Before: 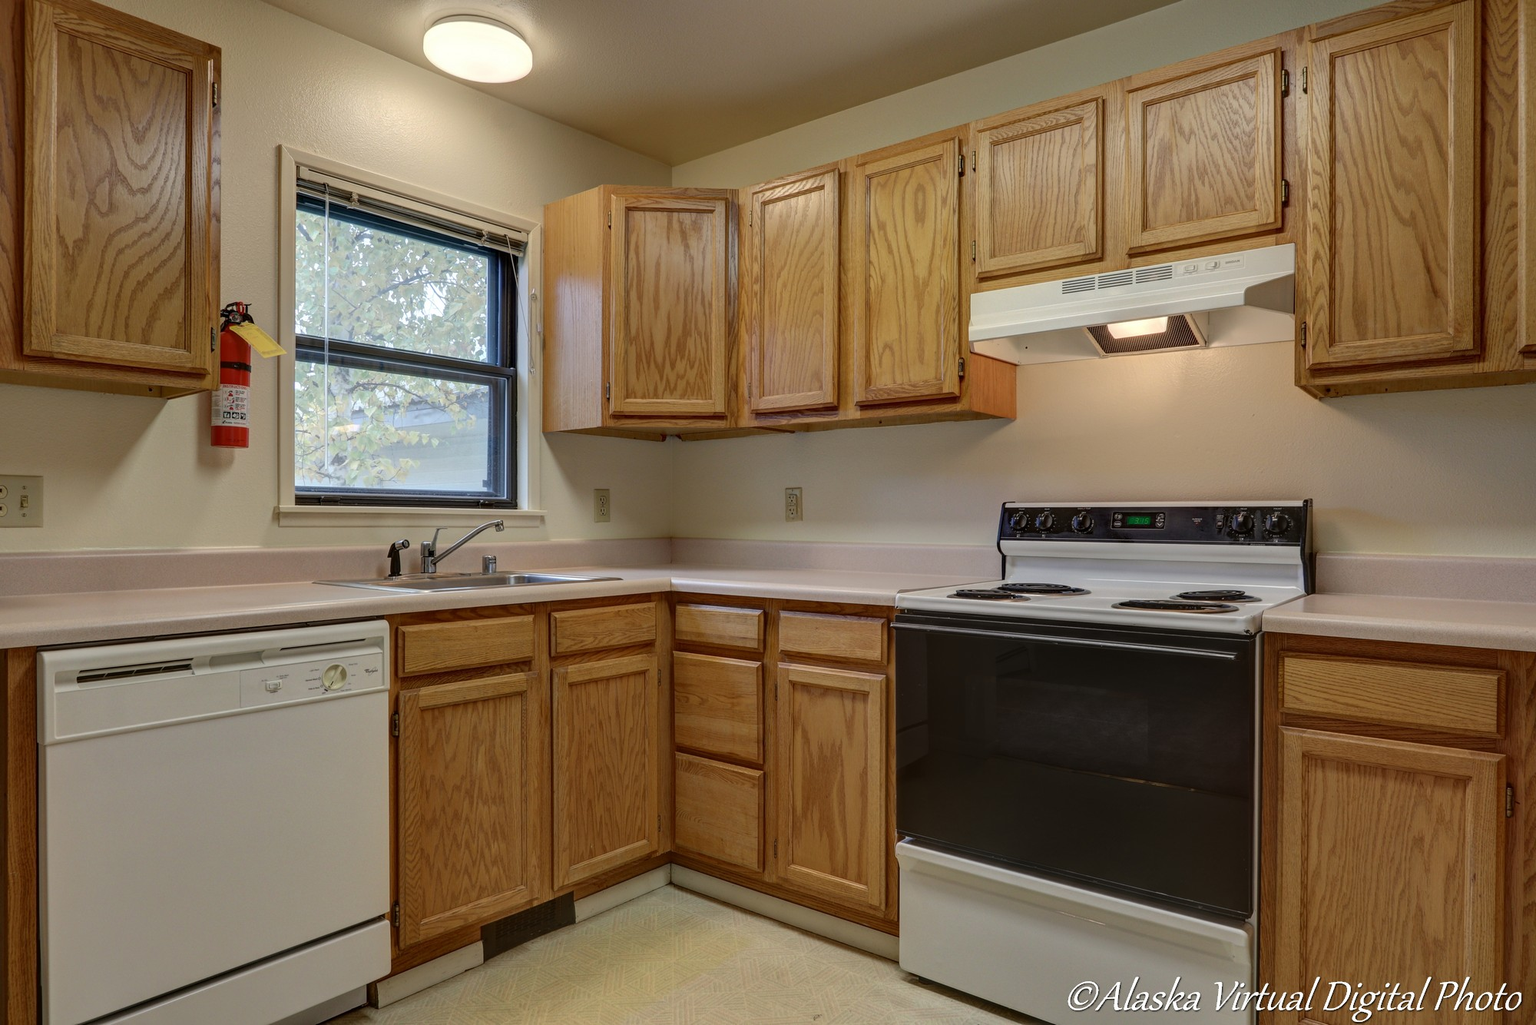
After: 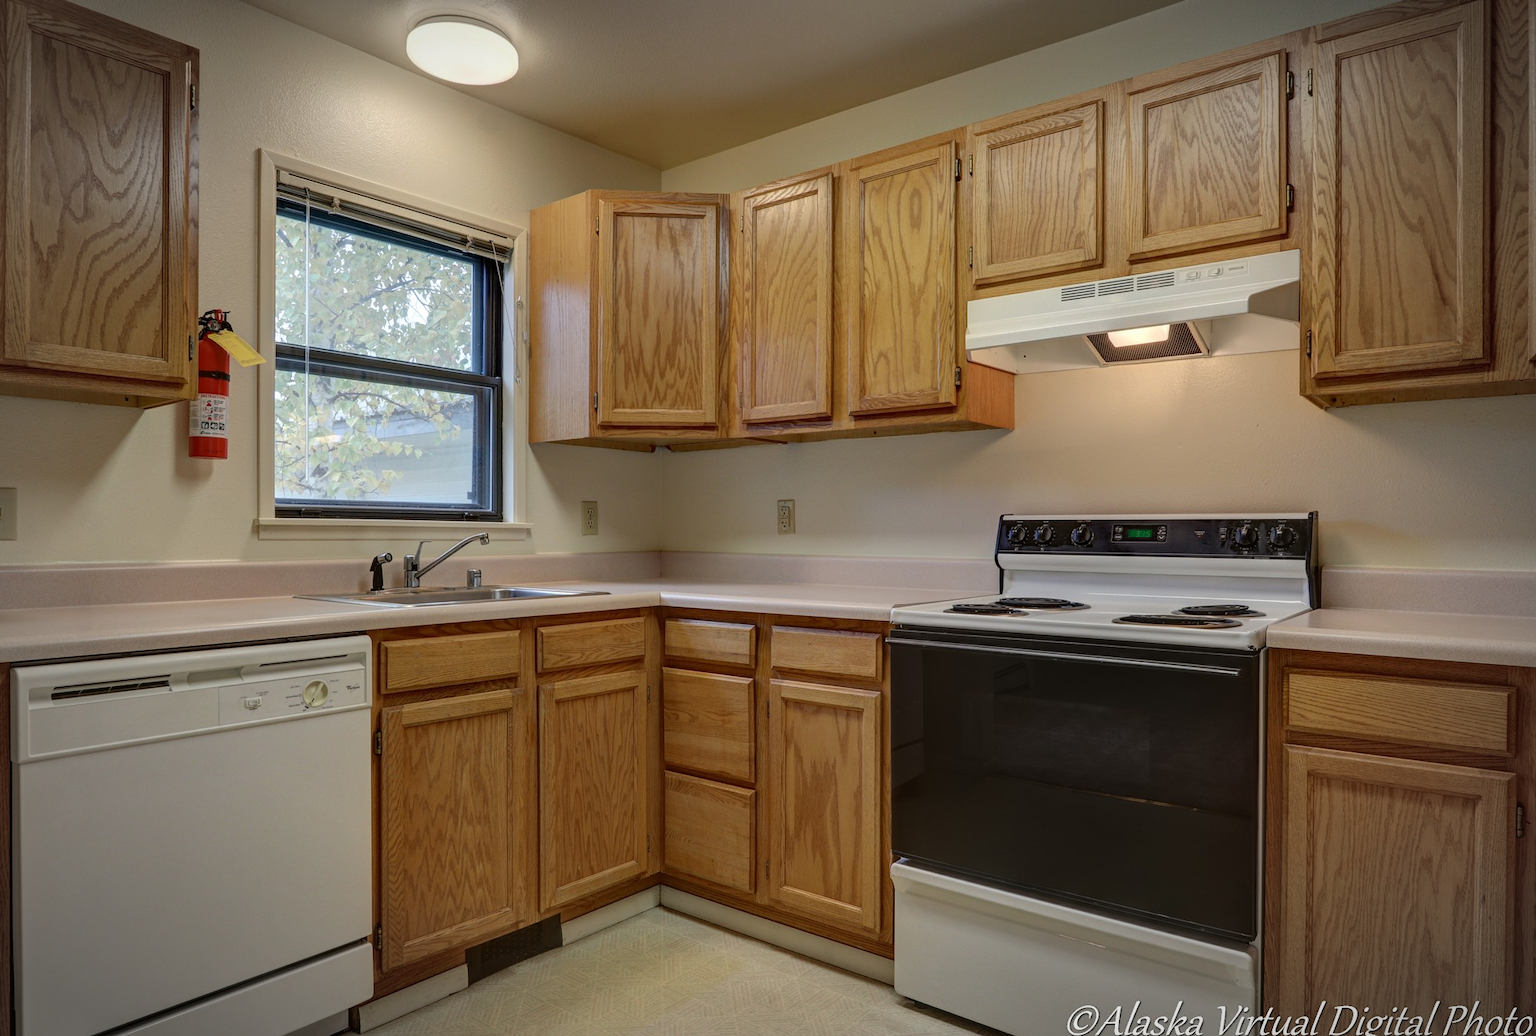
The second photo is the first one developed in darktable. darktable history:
vignetting: automatic ratio true
crop and rotate: left 1.774%, right 0.633%, bottom 1.28%
